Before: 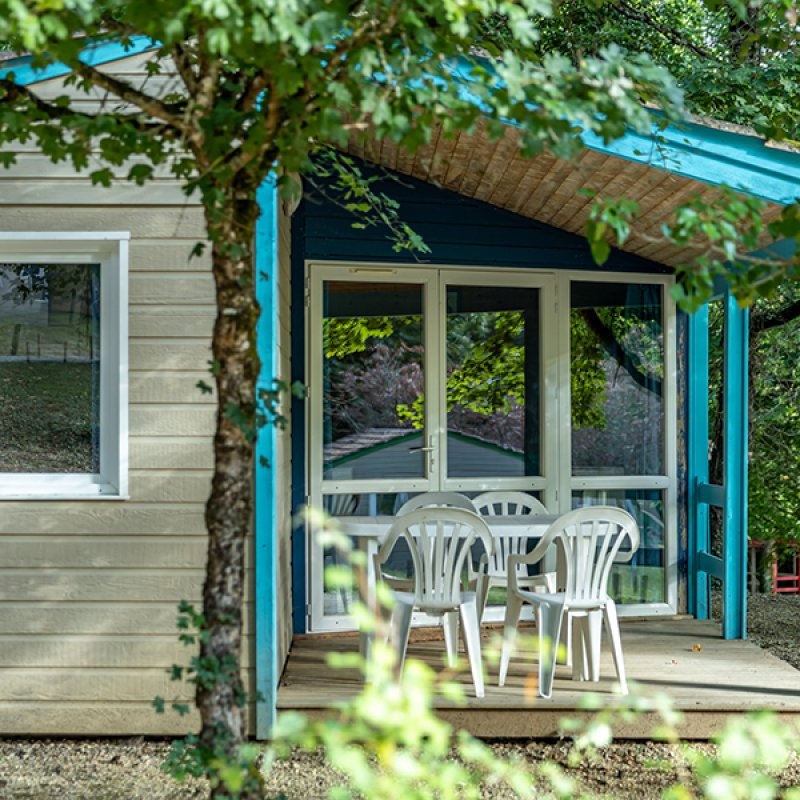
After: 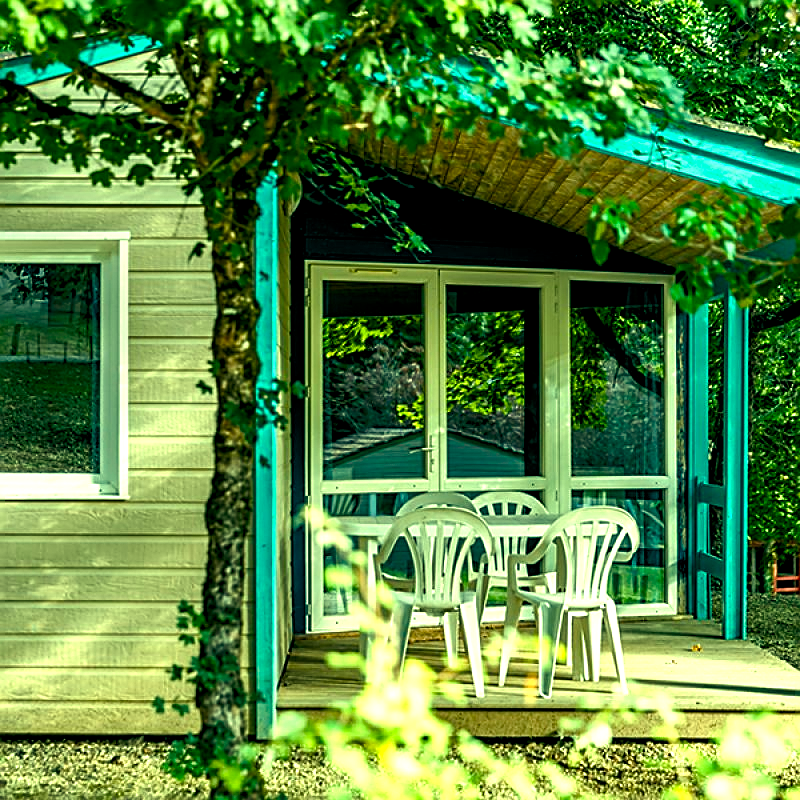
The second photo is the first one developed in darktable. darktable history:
white balance: red 1.08, blue 0.791
sharpen: on, module defaults
local contrast: highlights 100%, shadows 100%, detail 120%, midtone range 0.2
color balance rgb: shadows lift › luminance -7.7%, shadows lift › chroma 2.13%, shadows lift › hue 165.27°, power › luminance -7.77%, power › chroma 1.1%, power › hue 215.88°, highlights gain › luminance 15.15%, highlights gain › chroma 7%, highlights gain › hue 125.57°, global offset › luminance -0.33%, global offset › chroma 0.11%, global offset › hue 165.27°, perceptual saturation grading › global saturation 24.42%, perceptual saturation grading › highlights -24.42%, perceptual saturation grading › mid-tones 24.42%, perceptual saturation grading › shadows 40%, perceptual brilliance grading › global brilliance -5%, perceptual brilliance grading › highlights 24.42%, perceptual brilliance grading › mid-tones 7%, perceptual brilliance grading › shadows -5%
